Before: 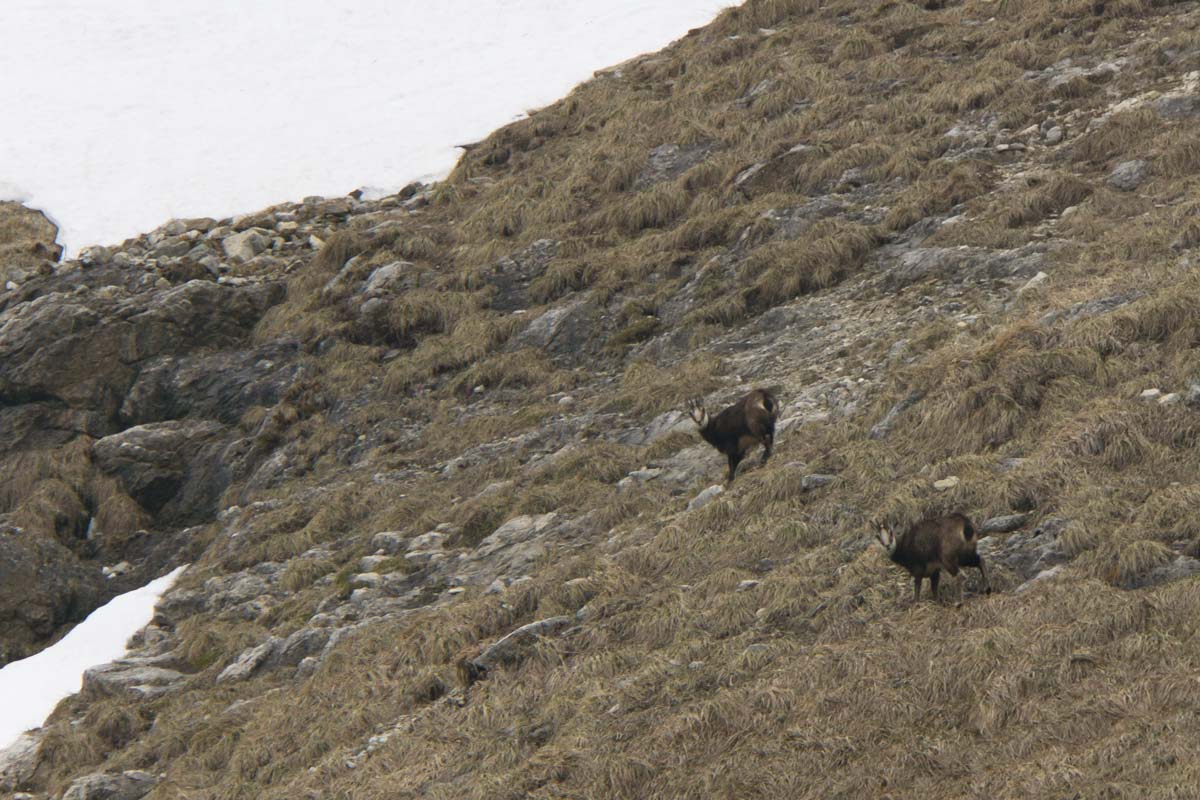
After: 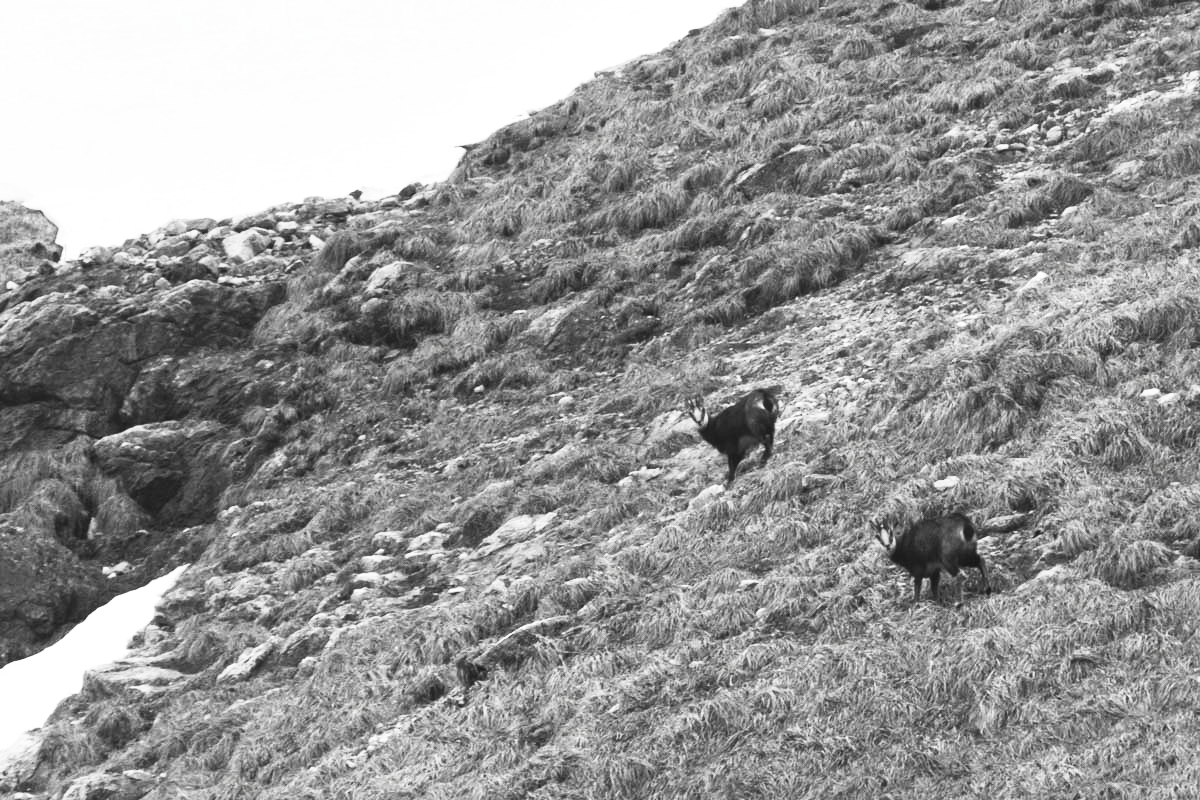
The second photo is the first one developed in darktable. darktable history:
local contrast: mode bilateral grid, contrast 20, coarseness 51, detail 119%, midtone range 0.2
contrast brightness saturation: contrast 0.517, brightness 0.469, saturation -0.993
